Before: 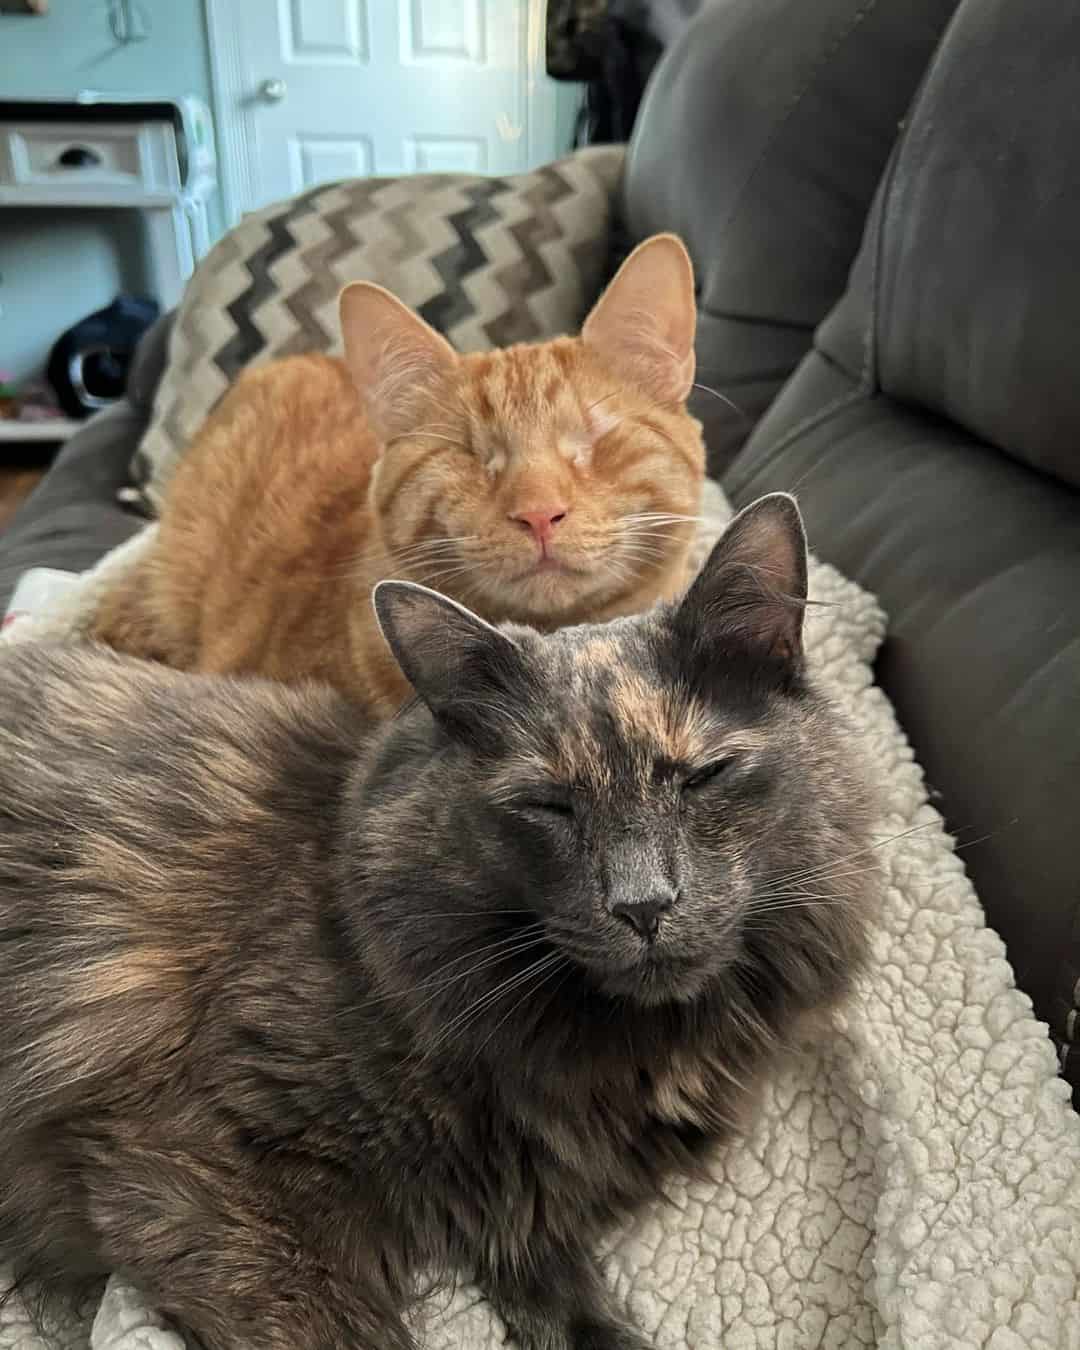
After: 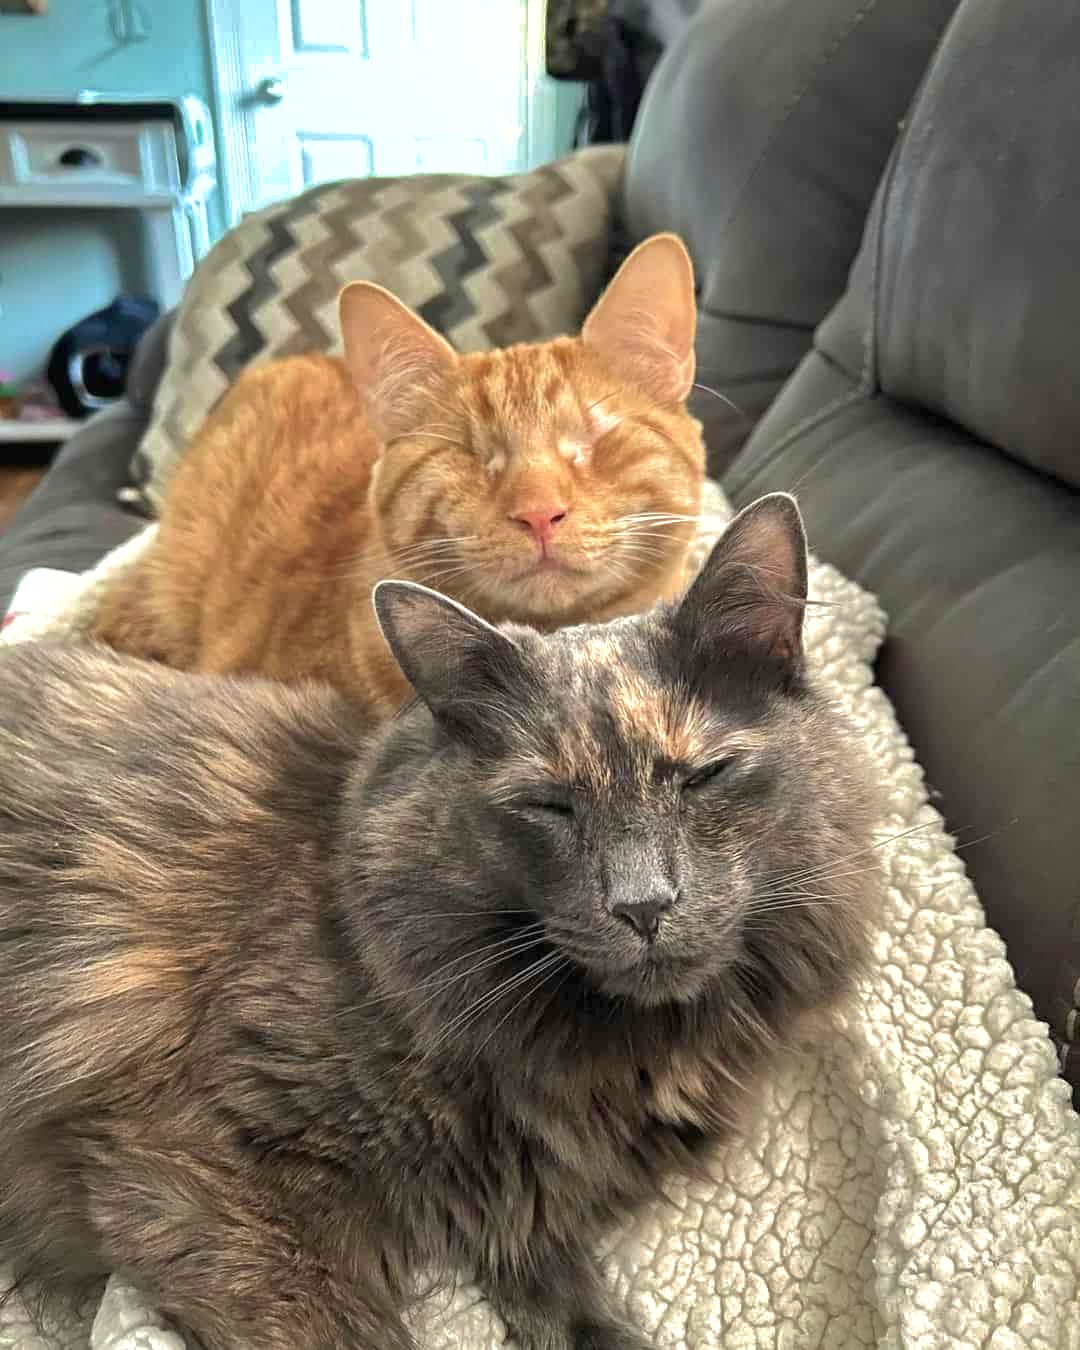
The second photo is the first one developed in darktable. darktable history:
exposure: black level correction 0, exposure 0.692 EV, compensate highlight preservation false
shadows and highlights: highlights -59.99
velvia: strength 15.35%
